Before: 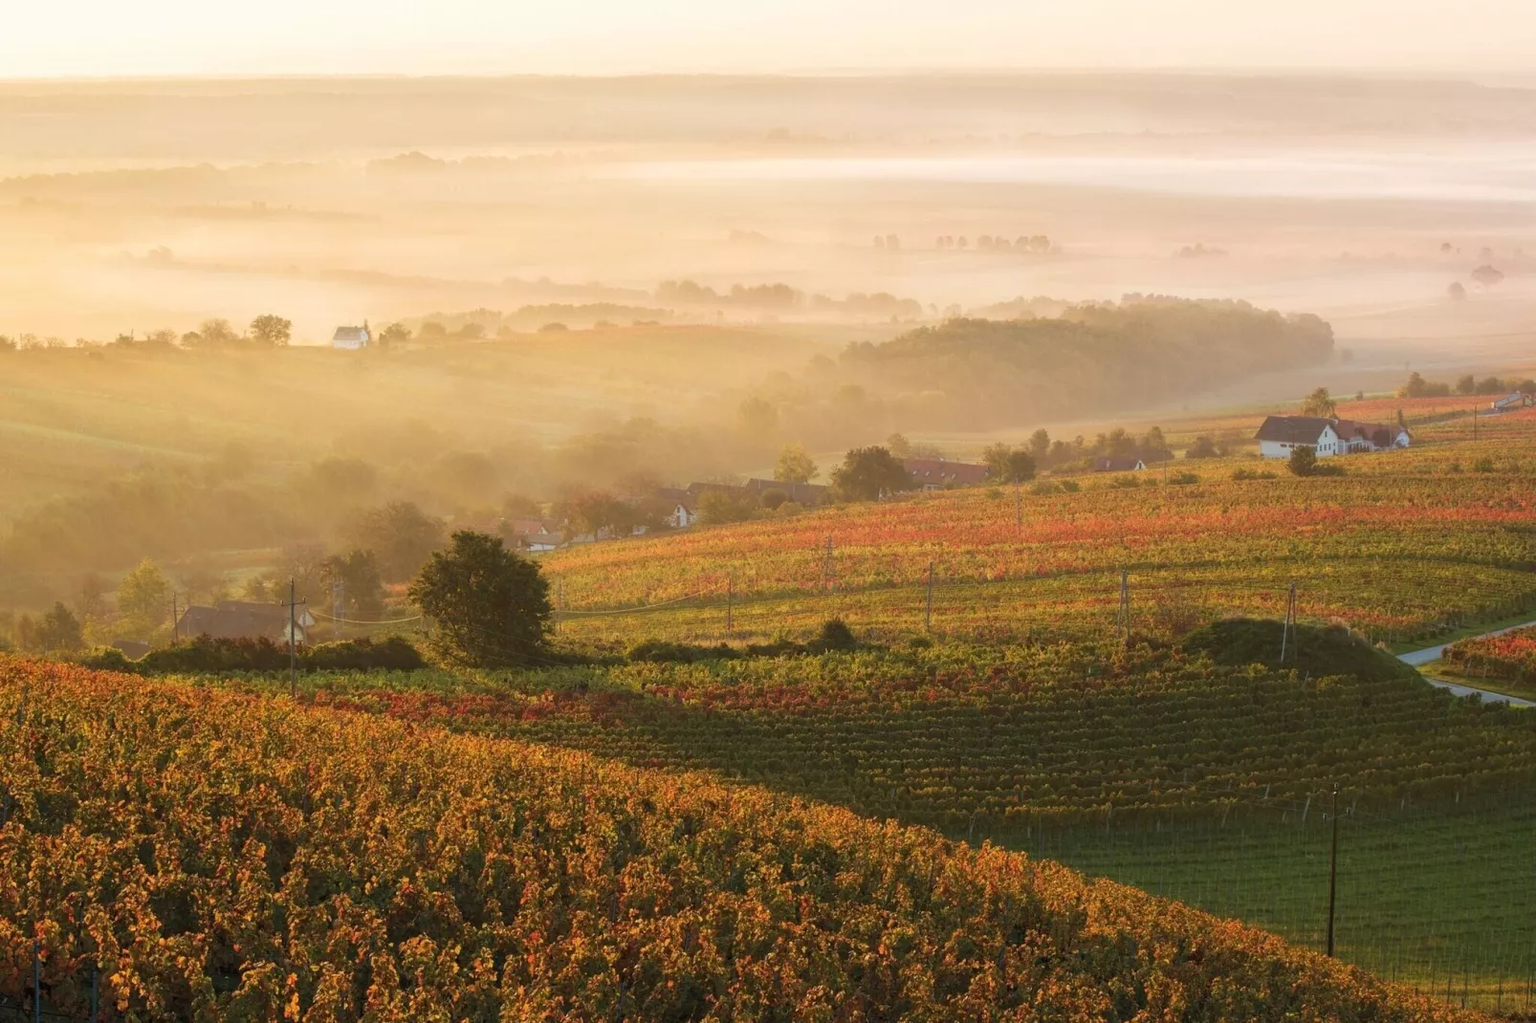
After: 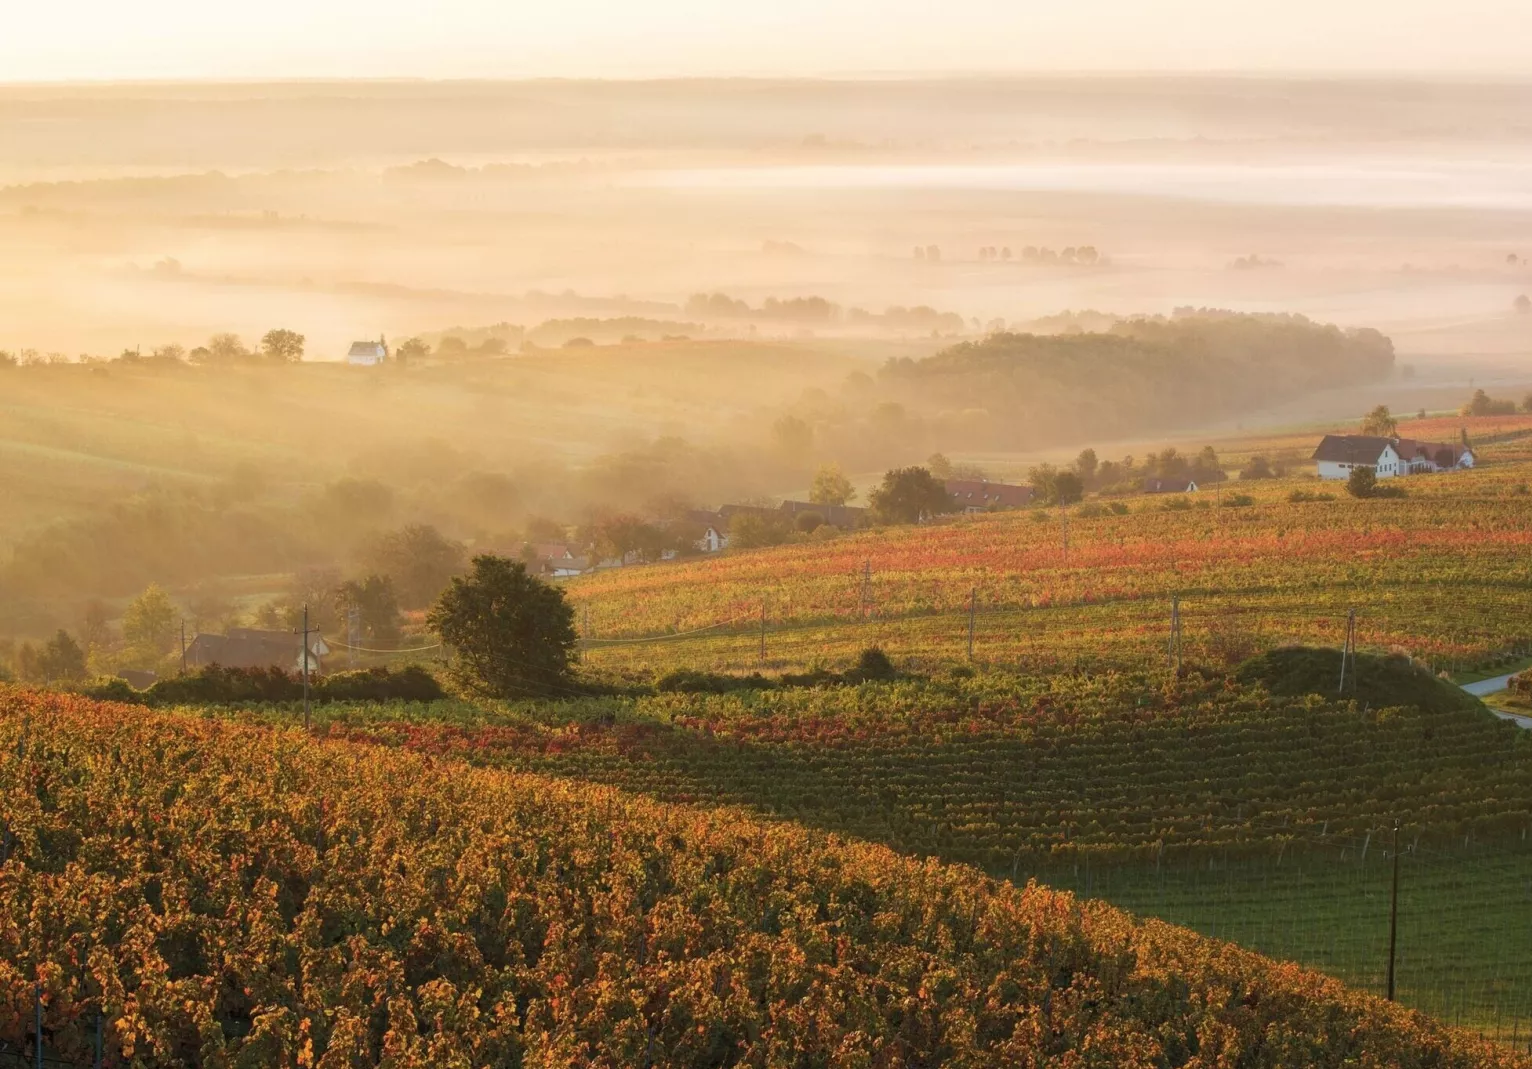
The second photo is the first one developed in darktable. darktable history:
crop: right 4.581%, bottom 0.05%
contrast brightness saturation: saturation -0.049
